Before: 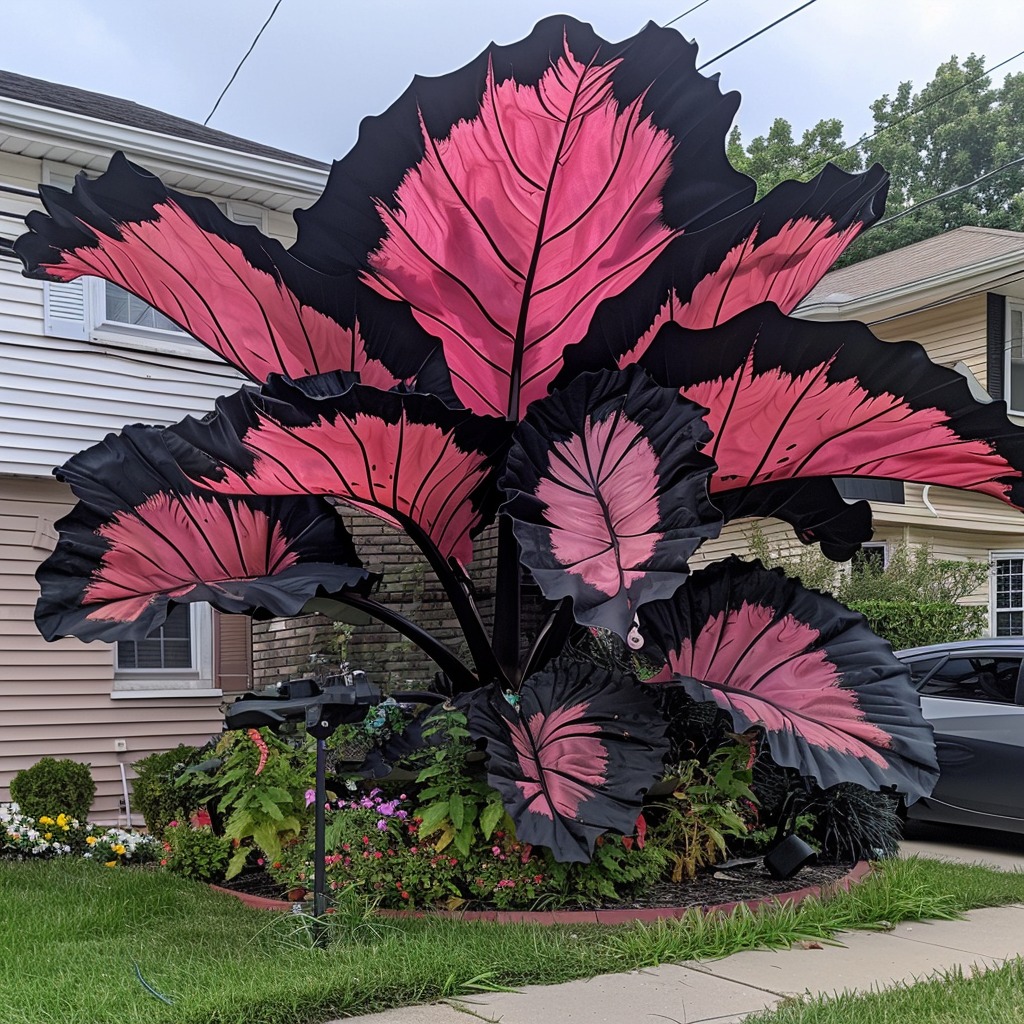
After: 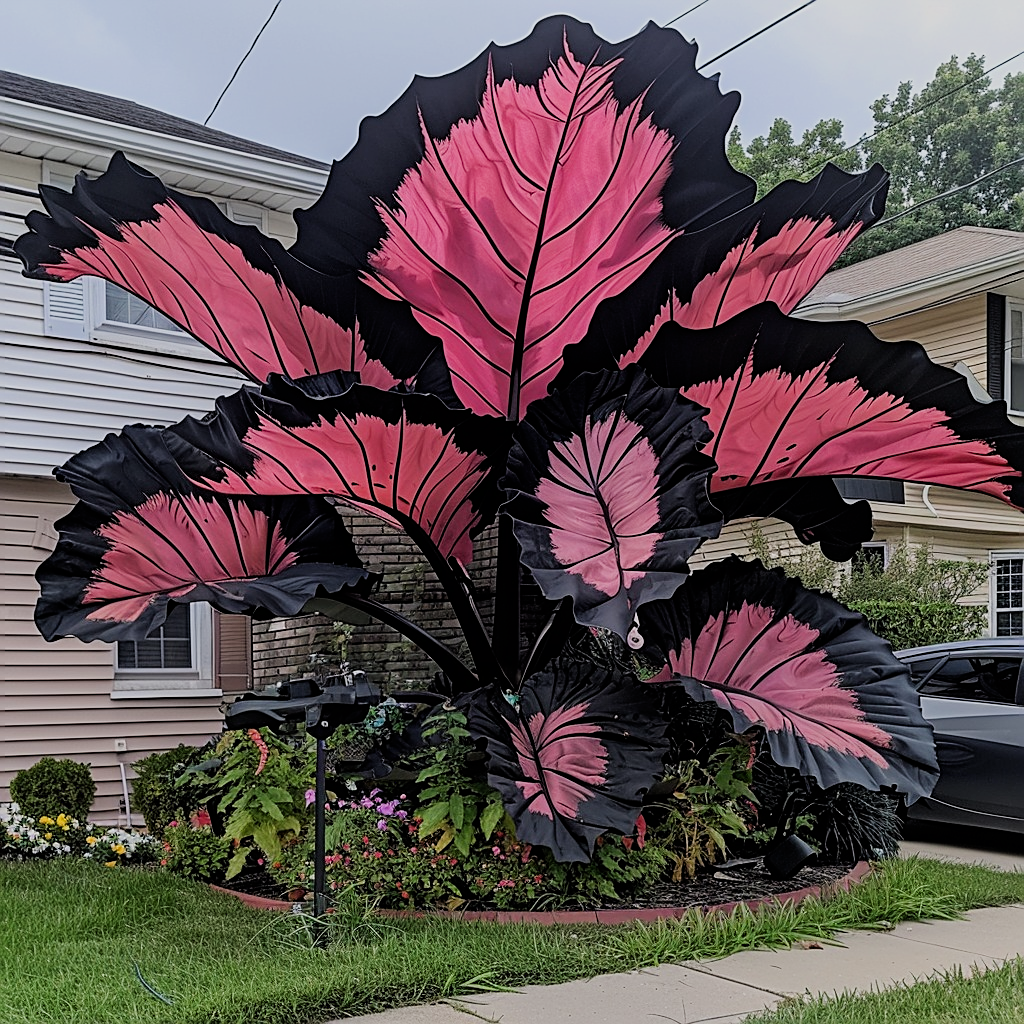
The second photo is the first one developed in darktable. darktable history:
sharpen: on, module defaults
filmic rgb: black relative exposure -7.65 EV, white relative exposure 4.56 EV, hardness 3.61, contrast 1.05
